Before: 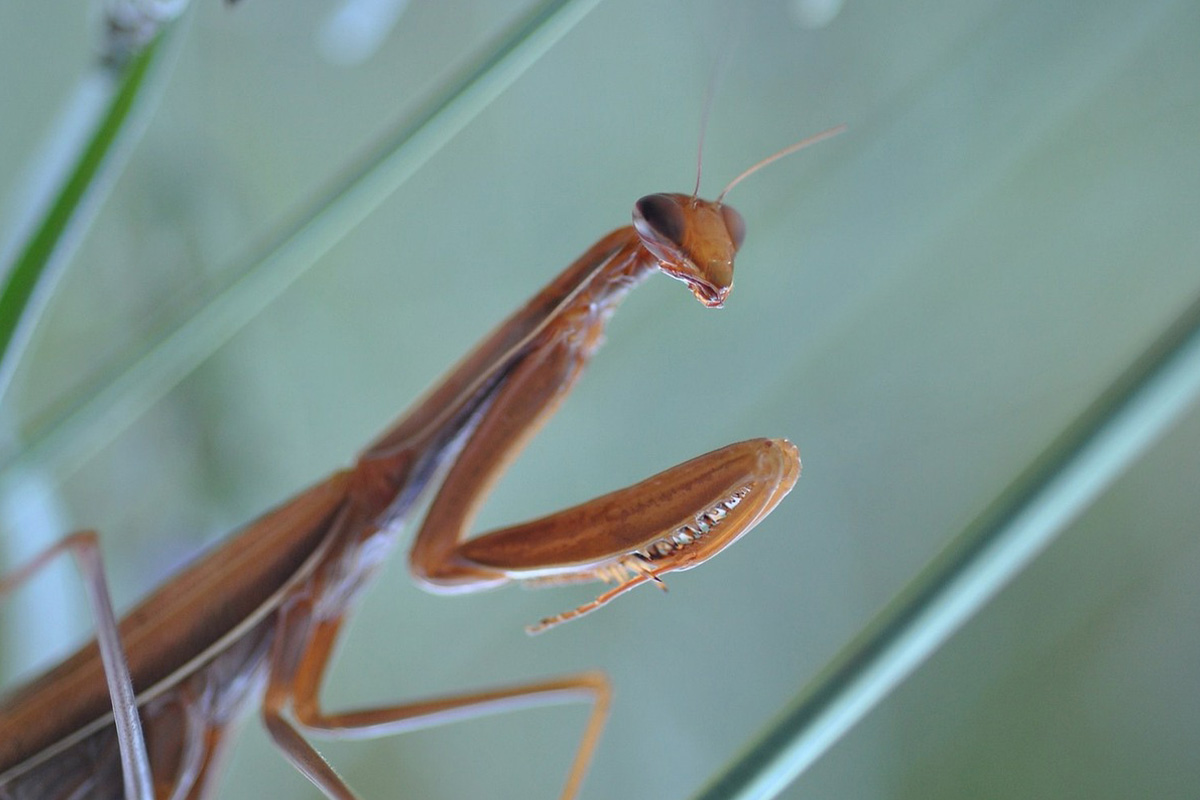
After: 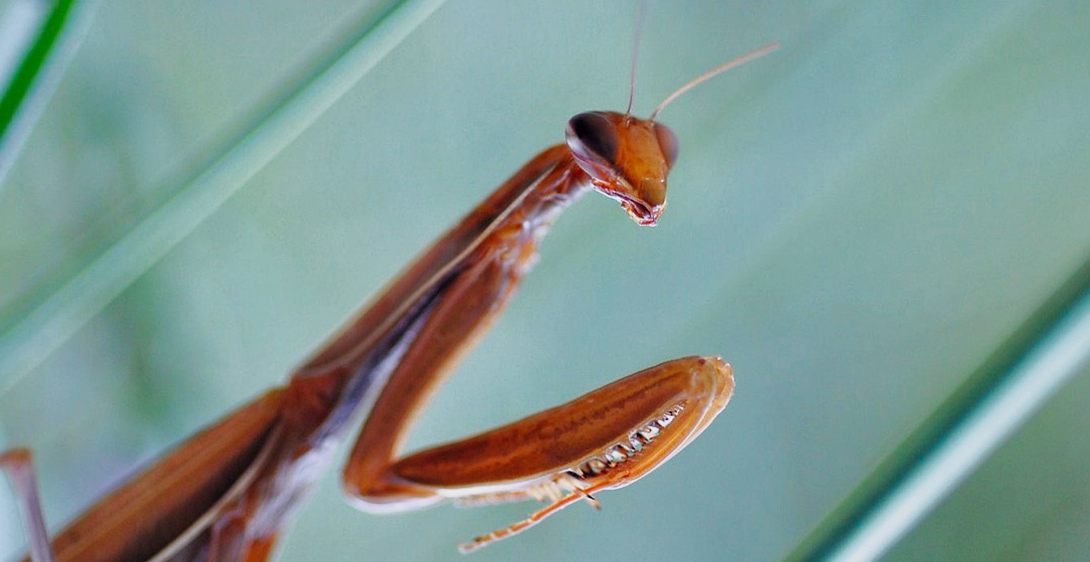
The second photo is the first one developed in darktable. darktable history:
filmic rgb: black relative exposure -6.43 EV, white relative exposure 2.43 EV, threshold 3 EV, hardness 5.27, latitude 0.1%, contrast 1.425, highlights saturation mix 2%, preserve chrominance no, color science v5 (2021), contrast in shadows safe, contrast in highlights safe, enable highlight reconstruction true
tone curve: curves: ch0 [(0.013, 0) (0.061, 0.068) (0.239, 0.256) (0.502, 0.505) (0.683, 0.676) (0.761, 0.773) (0.858, 0.858) (0.987, 0.945)]; ch1 [(0, 0) (0.172, 0.123) (0.304, 0.267) (0.414, 0.395) (0.472, 0.473) (0.502, 0.508) (0.521, 0.528) (0.583, 0.595) (0.654, 0.673) (0.728, 0.761) (1, 1)]; ch2 [(0, 0) (0.411, 0.424) (0.485, 0.476) (0.502, 0.502) (0.553, 0.557) (0.57, 0.576) (1, 1)], color space Lab, independent channels, preserve colors none
crop: left 5.596%, top 10.314%, right 3.534%, bottom 19.395%
